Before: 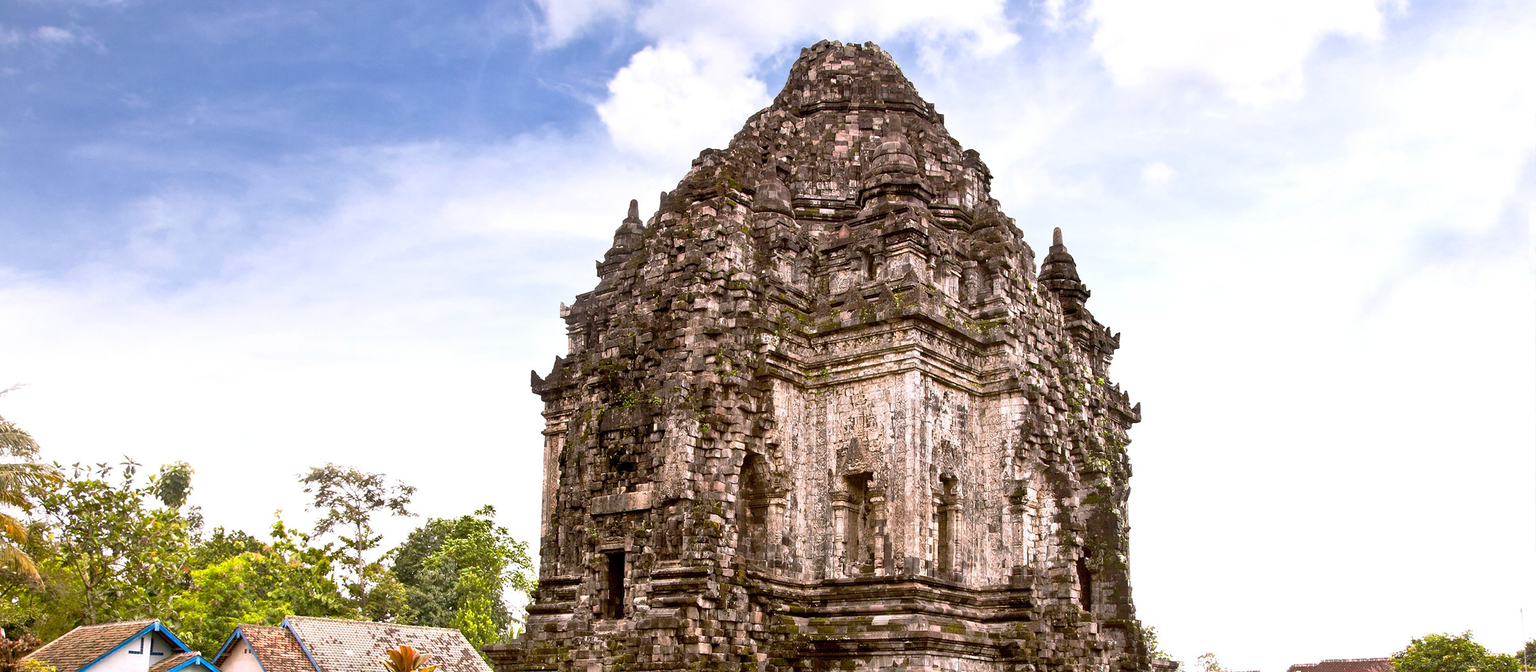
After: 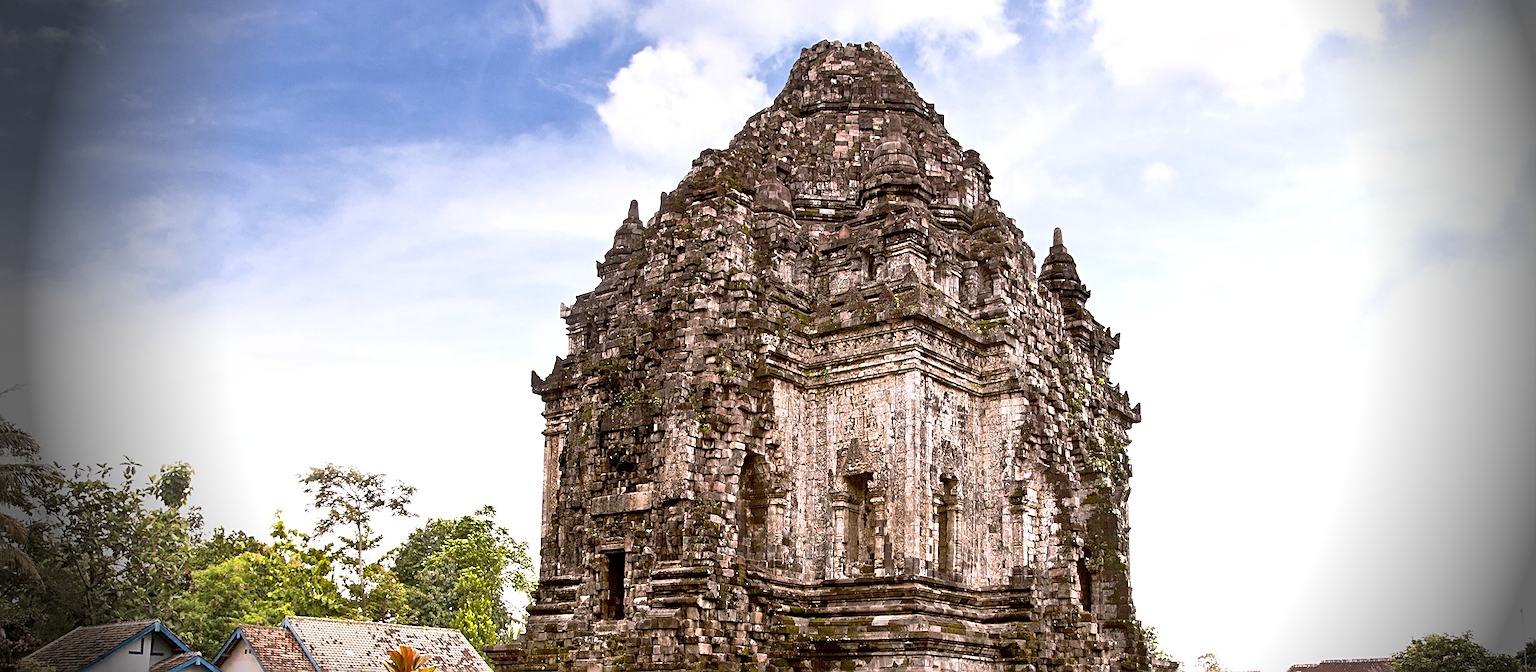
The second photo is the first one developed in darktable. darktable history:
sharpen: radius 2.767
vignetting: fall-off start 76.42%, fall-off radius 27.36%, brightness -0.872, center (0.037, -0.09), width/height ratio 0.971
